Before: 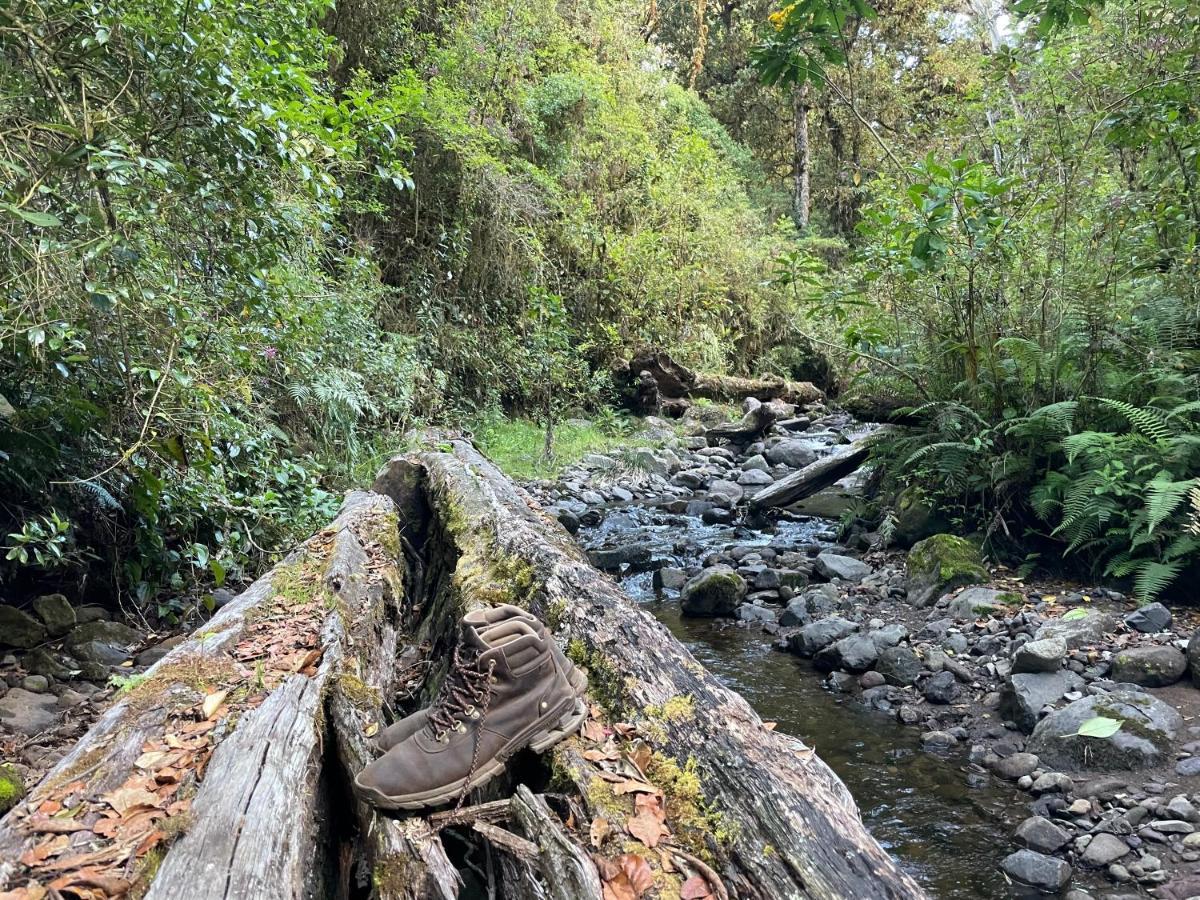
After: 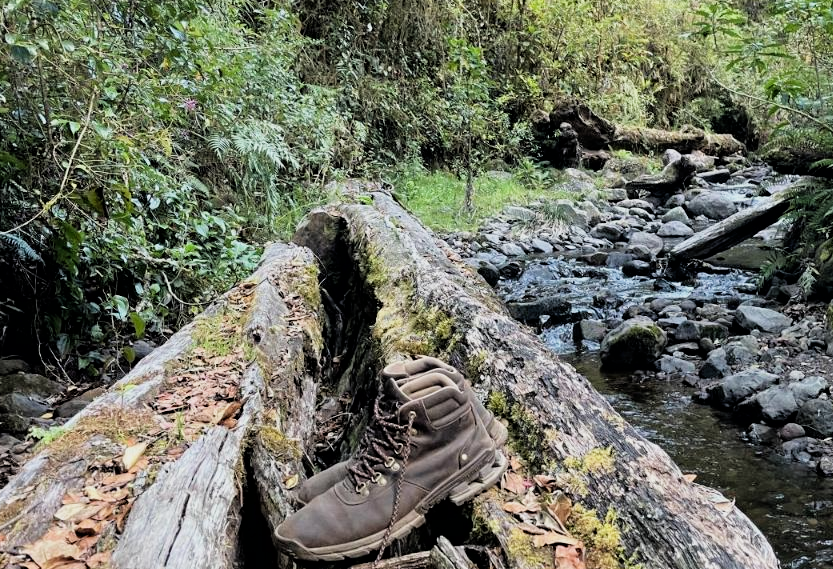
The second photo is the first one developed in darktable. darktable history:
filmic rgb: black relative exposure -11.92 EV, white relative exposure 5.43 EV, threshold 3.02 EV, hardness 4.49, latitude 50.21%, contrast 1.144, enable highlight reconstruction true
crop: left 6.712%, top 27.639%, right 23.852%, bottom 9.049%
